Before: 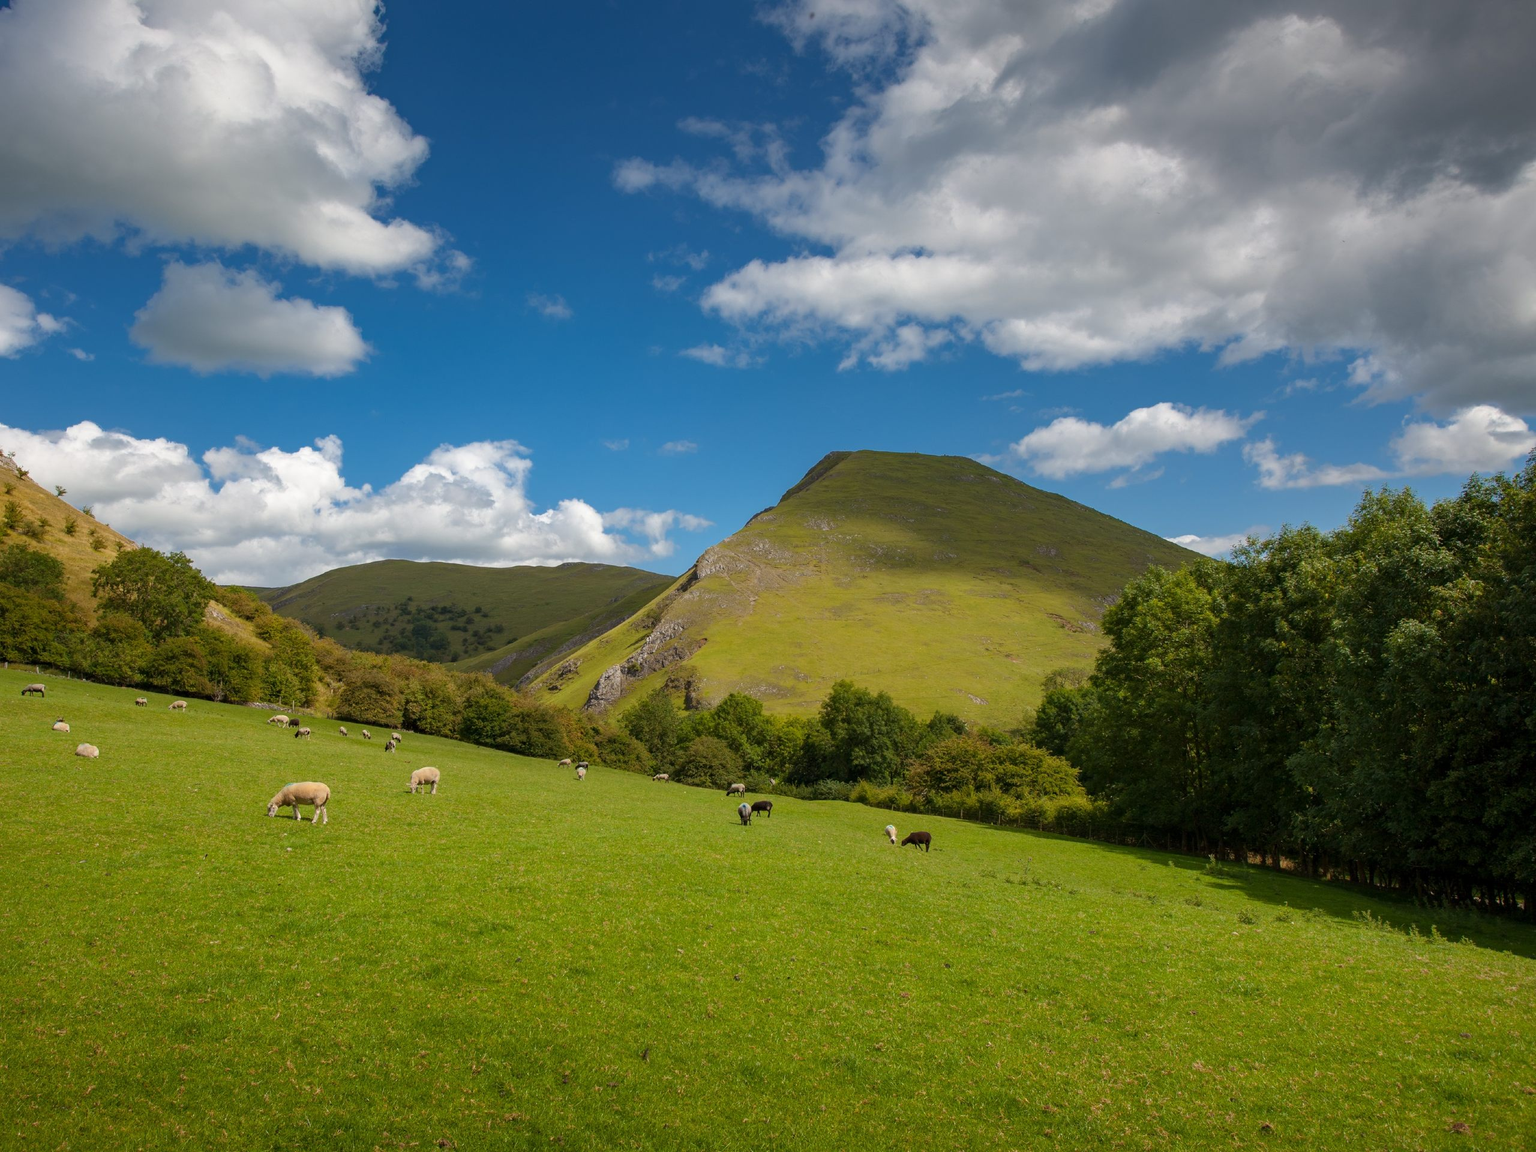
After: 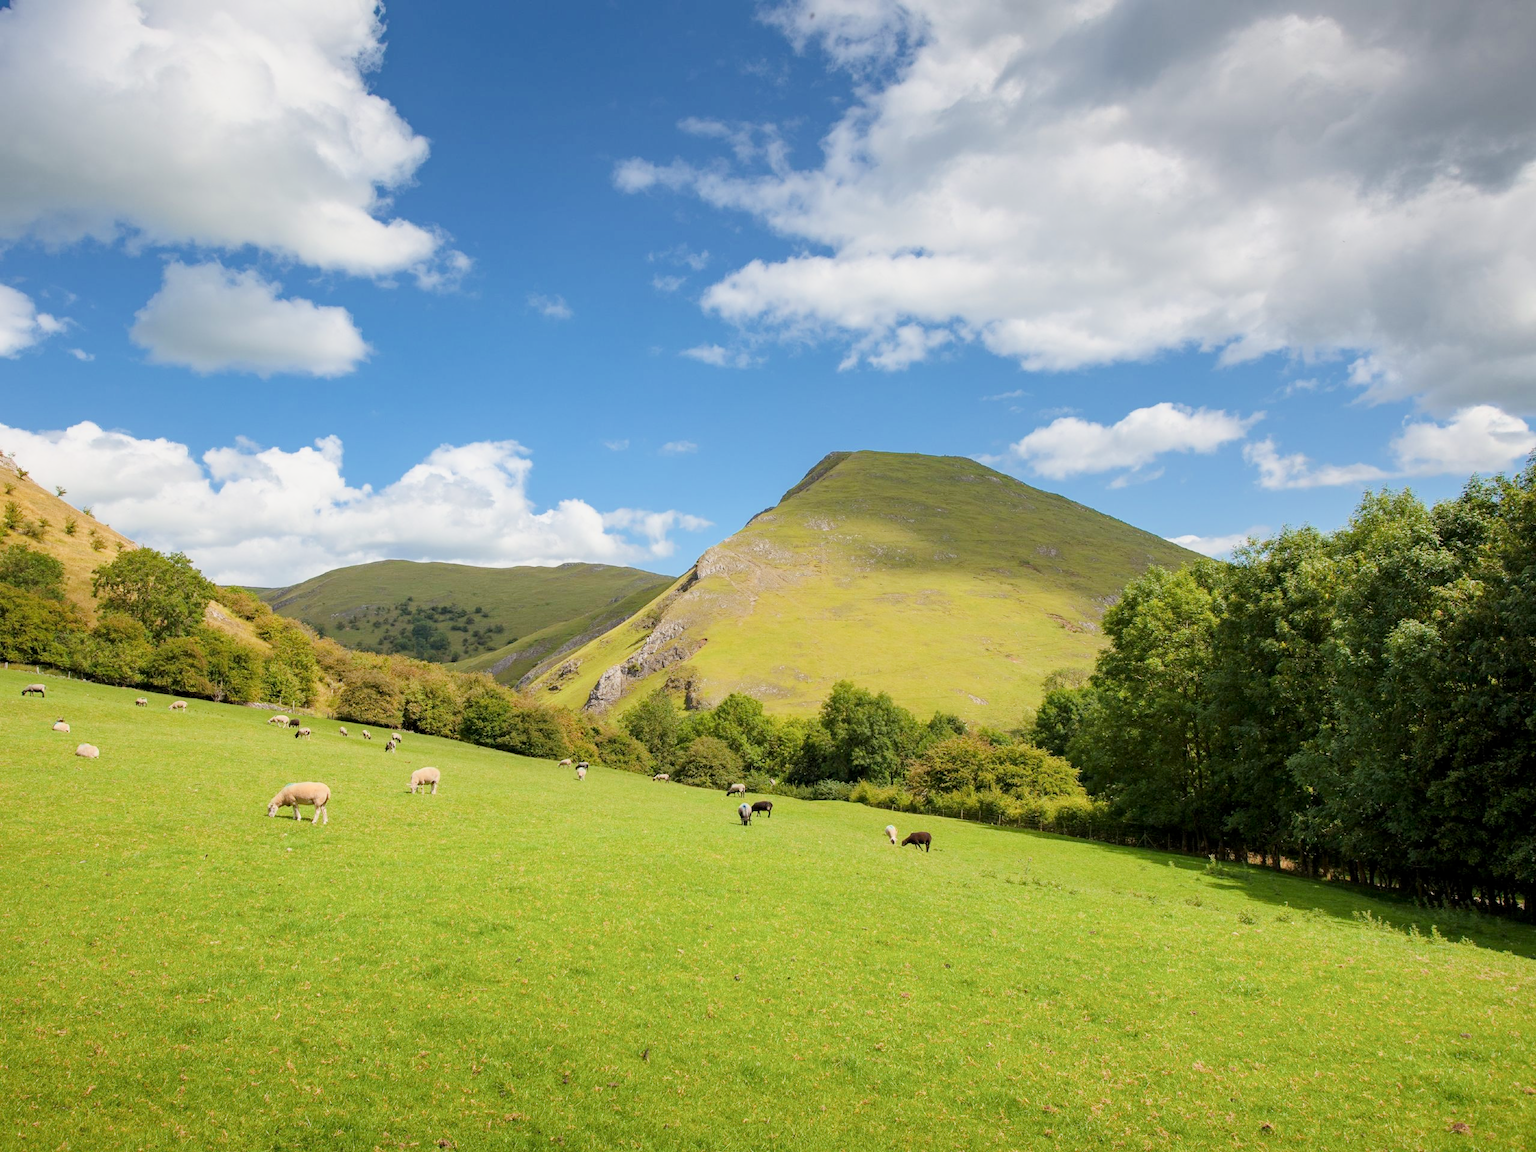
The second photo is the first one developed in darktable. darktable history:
filmic rgb: black relative exposure -8.75 EV, white relative exposure 4.98 EV, target black luminance 0%, hardness 3.77, latitude 66.24%, contrast 0.827, shadows ↔ highlights balance 19.59%, iterations of high-quality reconstruction 0
exposure: black level correction 0, exposure 1.403 EV, compensate exposure bias true, compensate highlight preservation false
contrast brightness saturation: contrast 0.14
